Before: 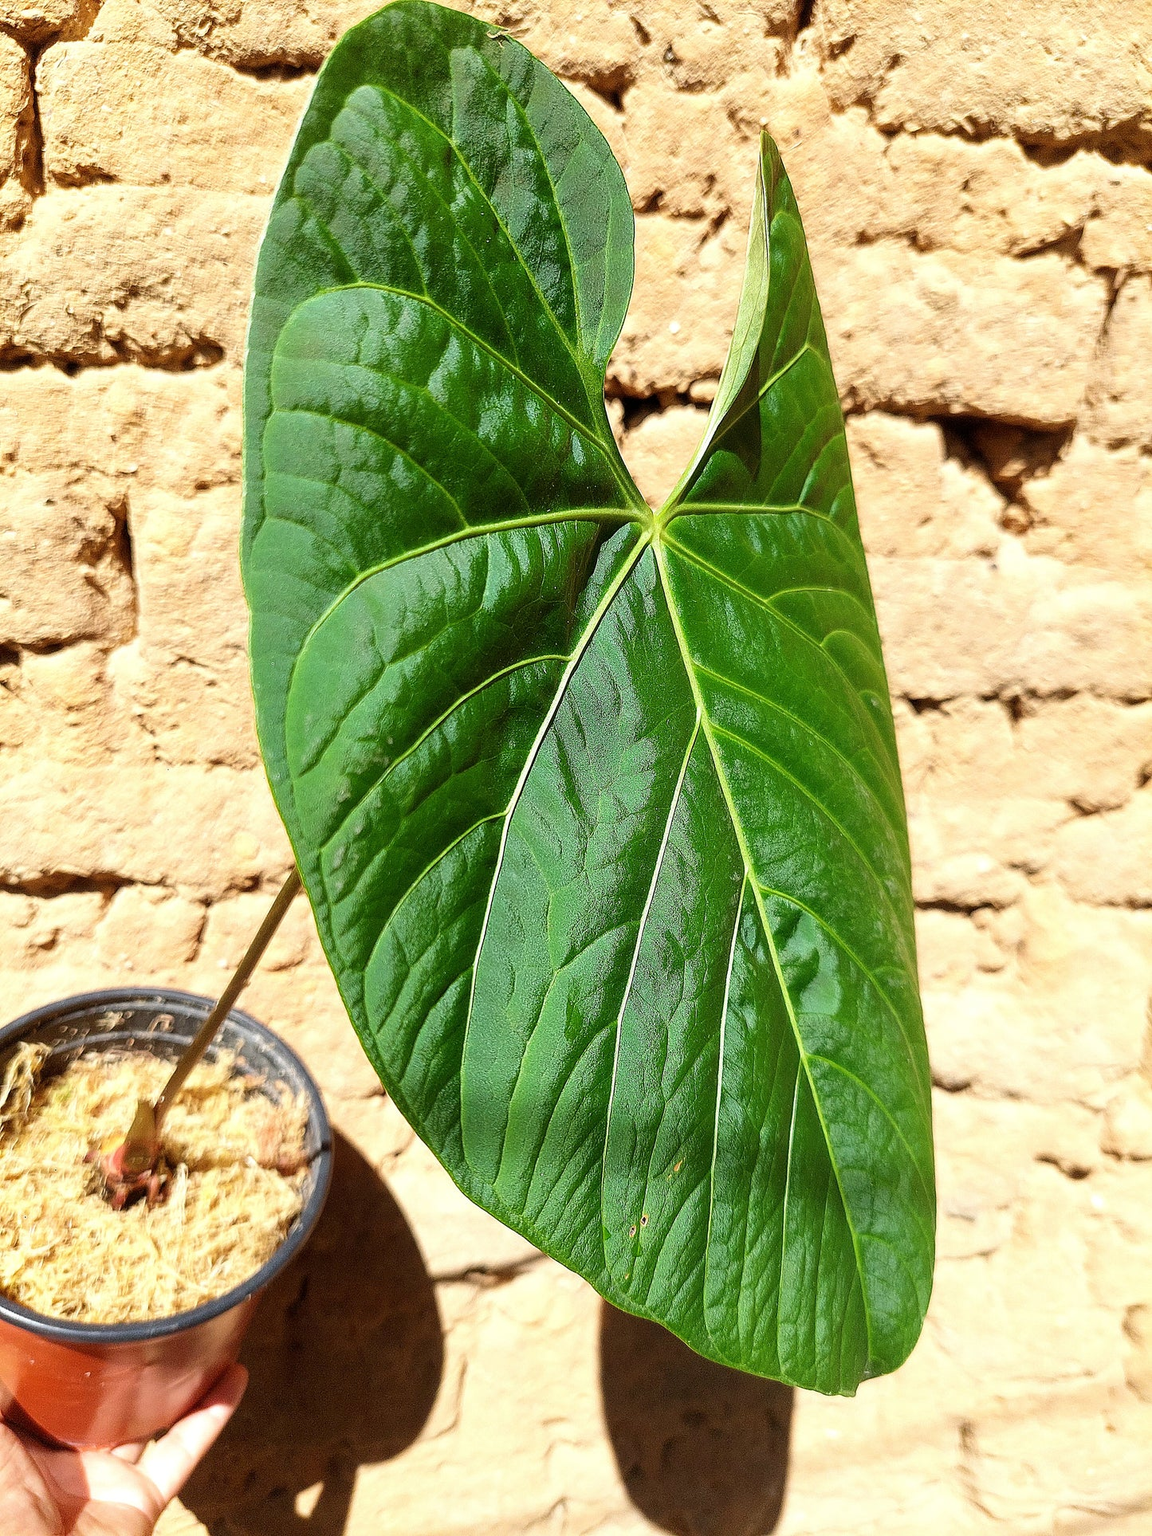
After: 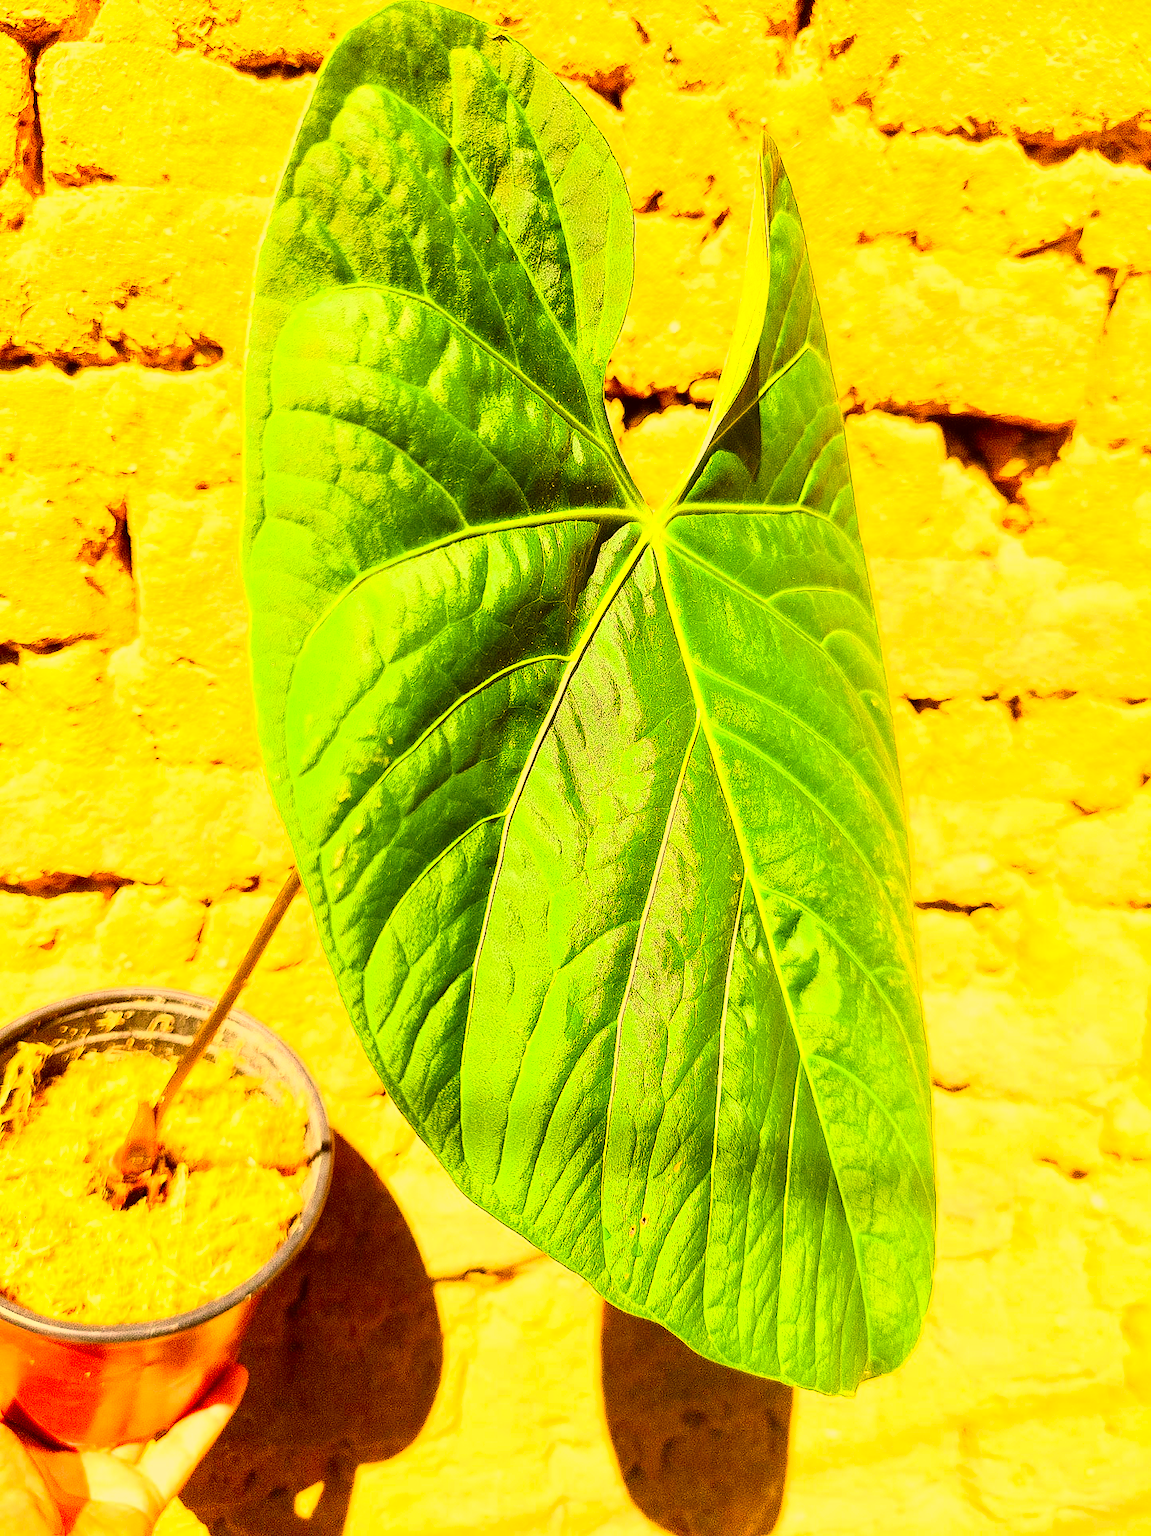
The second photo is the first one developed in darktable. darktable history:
color correction: highlights a* 10.84, highlights b* 29.94, shadows a* 2.84, shadows b* 17.28, saturation 1.73
tone curve: curves: ch0 [(0, 0) (0.003, 0.004) (0.011, 0.016) (0.025, 0.035) (0.044, 0.062) (0.069, 0.097) (0.1, 0.143) (0.136, 0.205) (0.177, 0.276) (0.224, 0.36) (0.277, 0.461) (0.335, 0.584) (0.399, 0.686) (0.468, 0.783) (0.543, 0.868) (0.623, 0.927) (0.709, 0.96) (0.801, 0.974) (0.898, 0.986) (1, 1)], color space Lab, independent channels, preserve colors none
